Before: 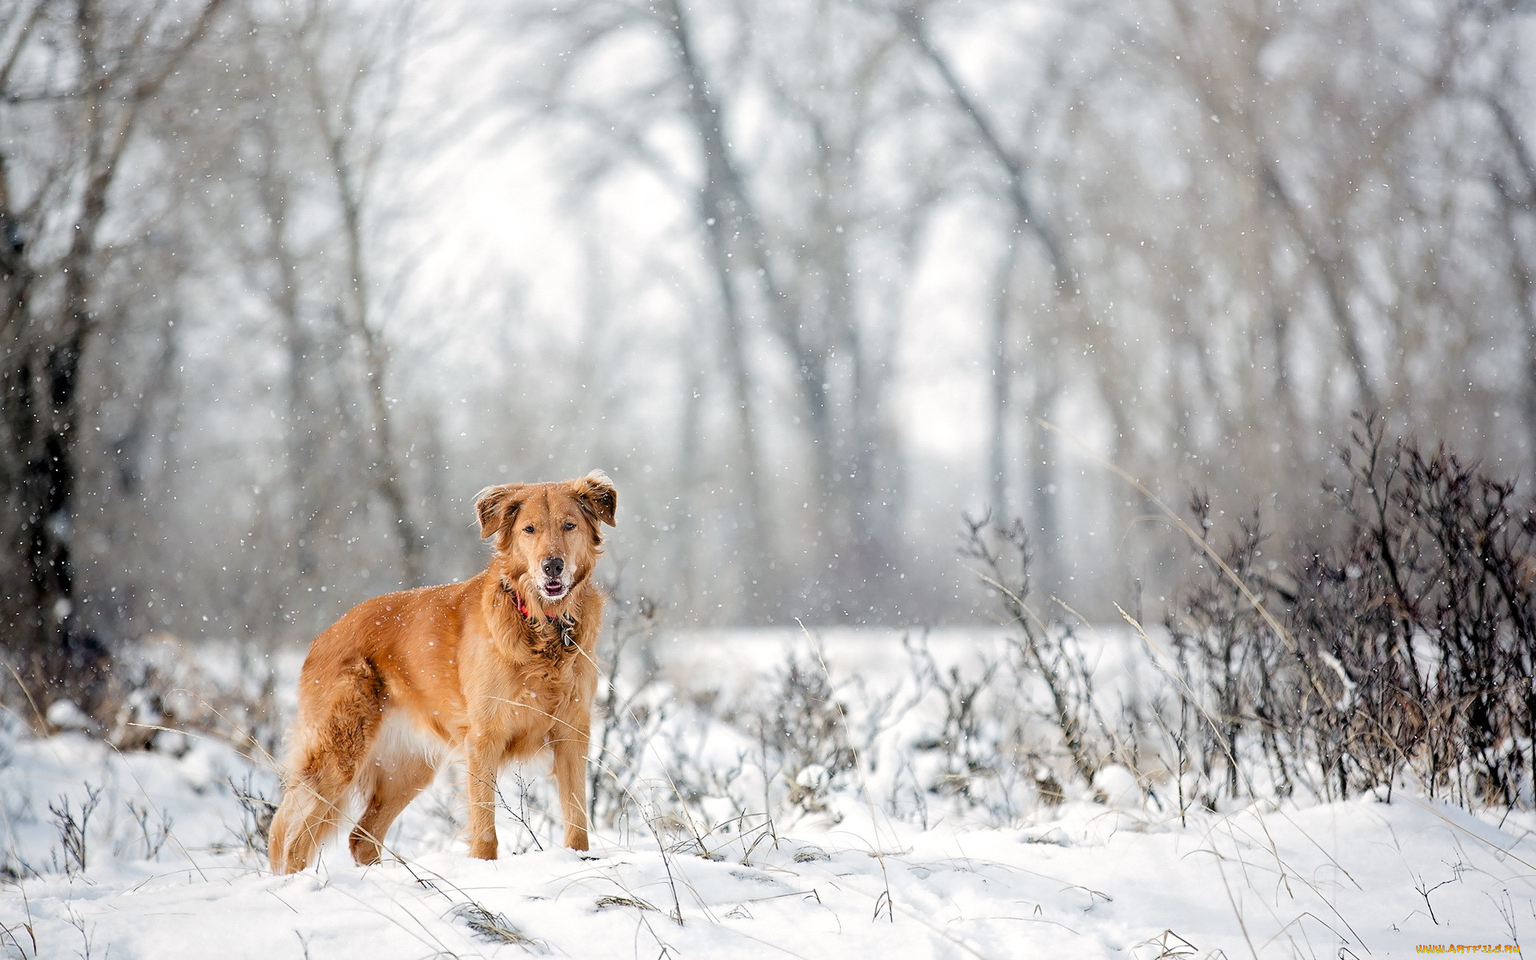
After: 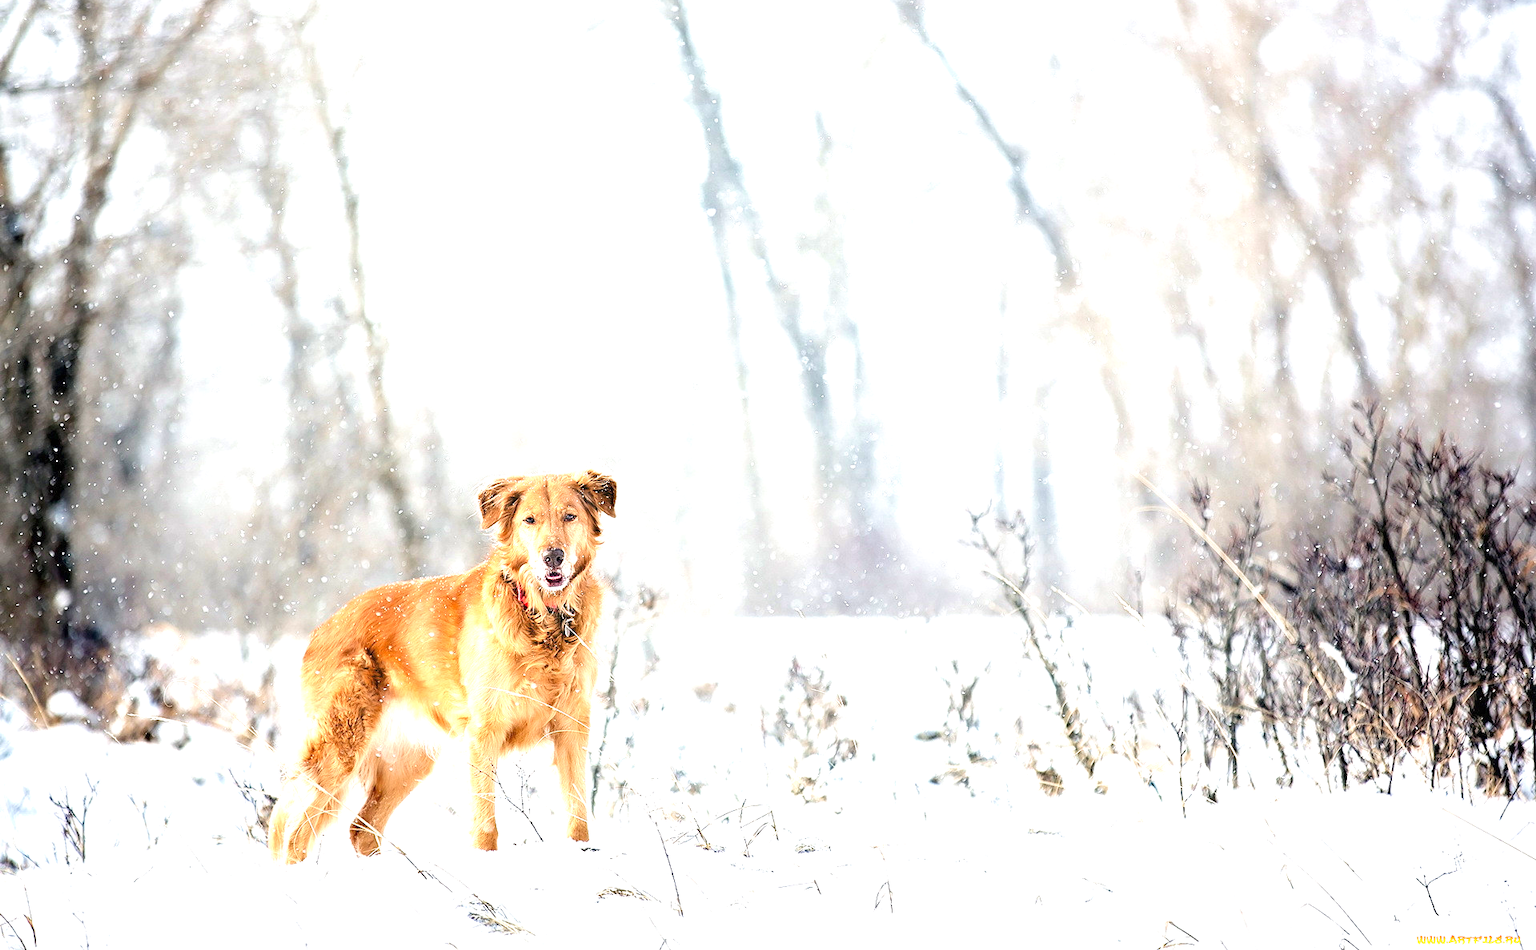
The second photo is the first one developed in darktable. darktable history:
crop: top 1.049%, right 0.001%
exposure: black level correction 0, exposure 1.3 EV, compensate exposure bias true, compensate highlight preservation false
velvia: on, module defaults
